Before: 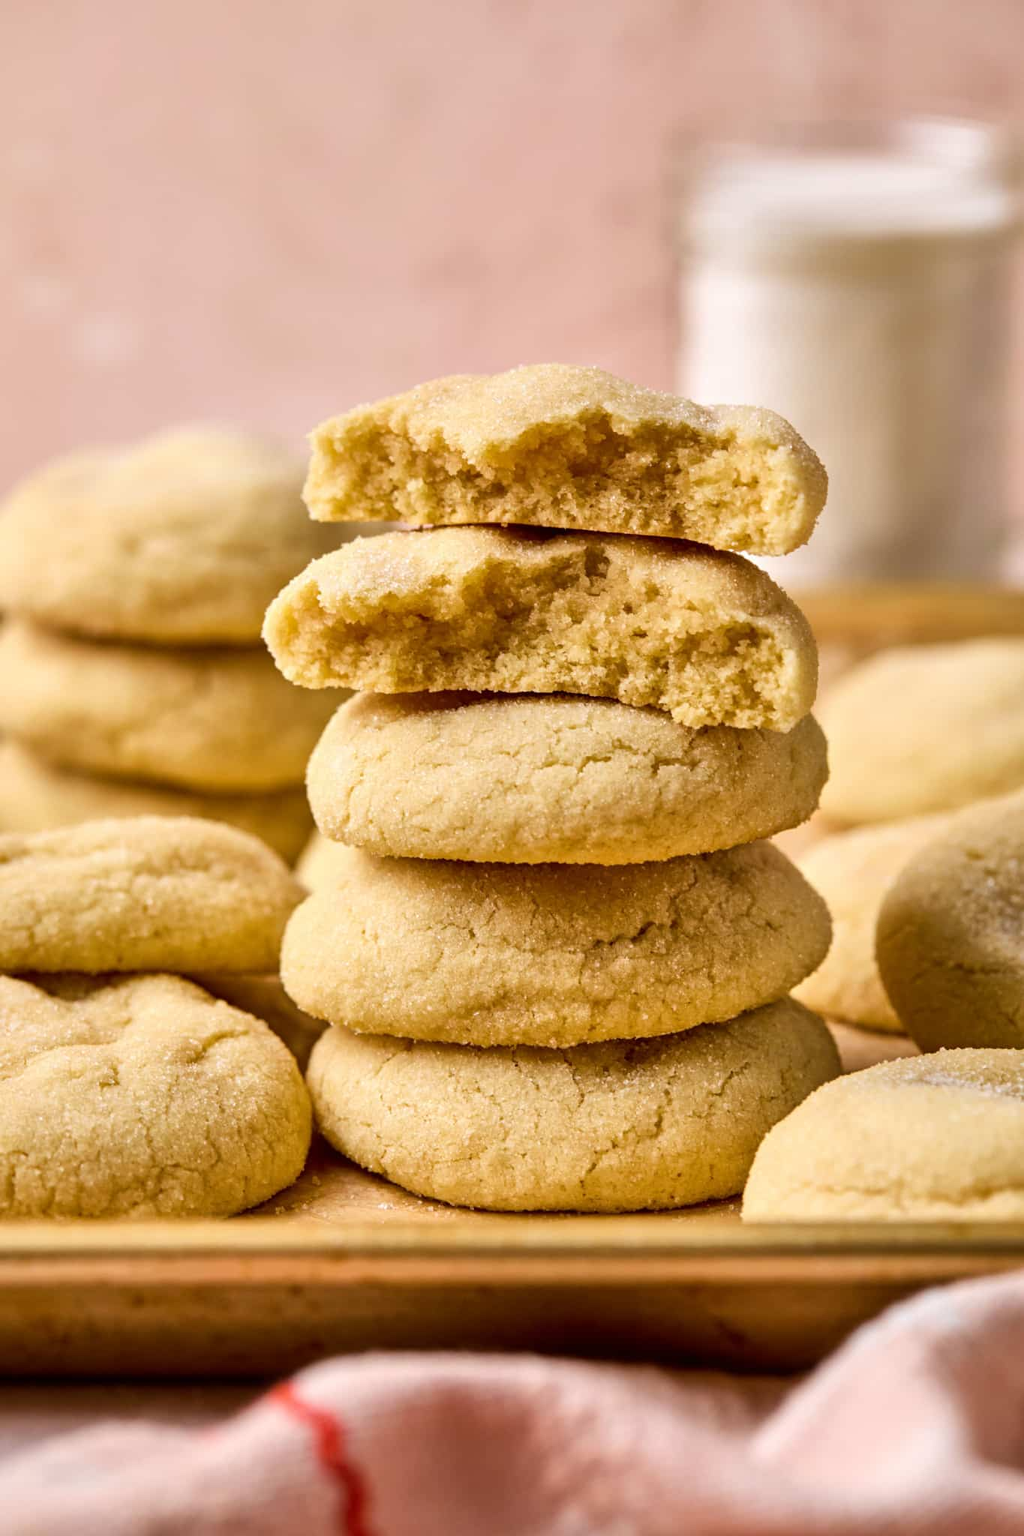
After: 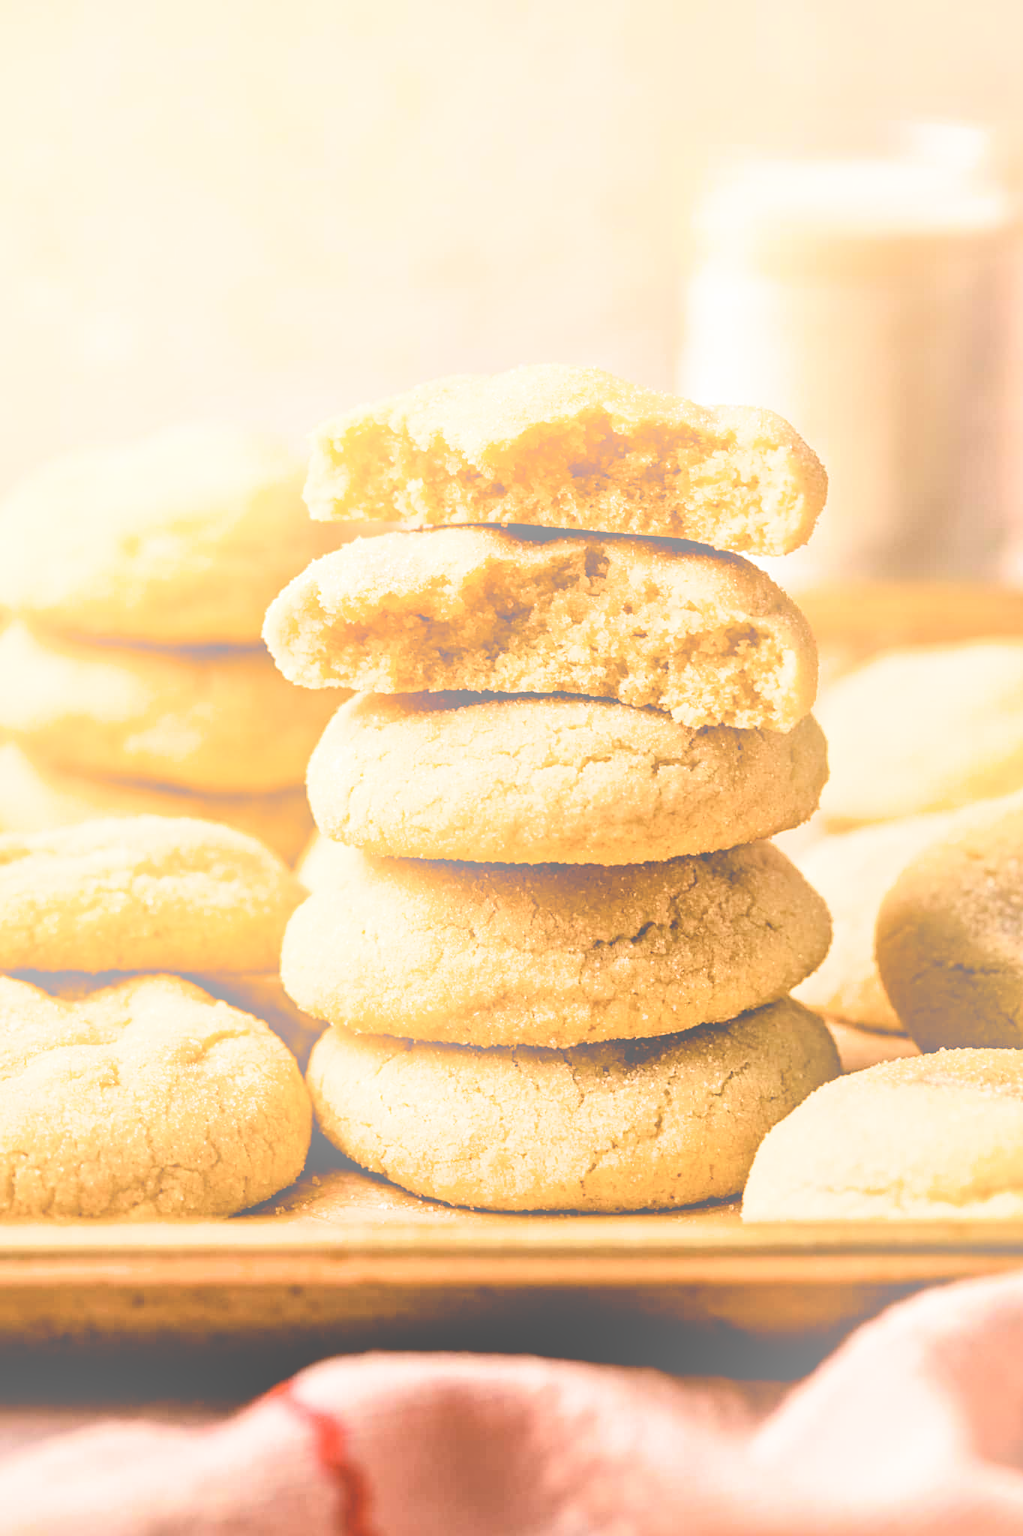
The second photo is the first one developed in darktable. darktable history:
white balance: red 1.045, blue 0.932
filmic rgb: black relative exposure -3.75 EV, white relative exposure 2.4 EV, dynamic range scaling -50%, hardness 3.42, latitude 30%, contrast 1.8
haze removal: compatibility mode true, adaptive false
bloom: size 40%
sharpen: amount 0.2
